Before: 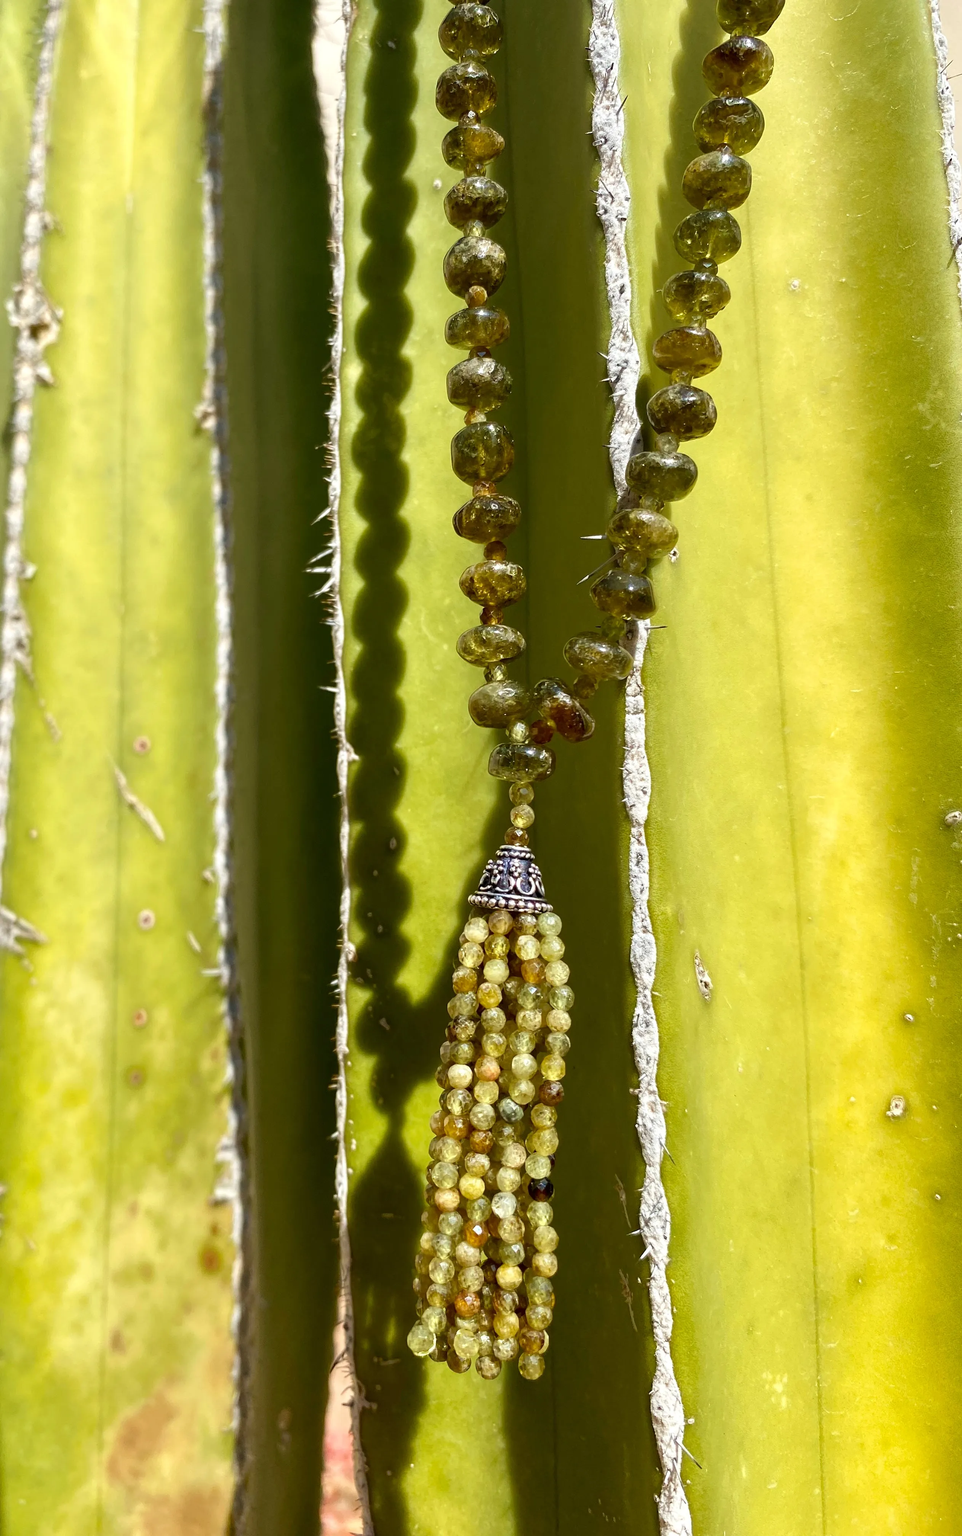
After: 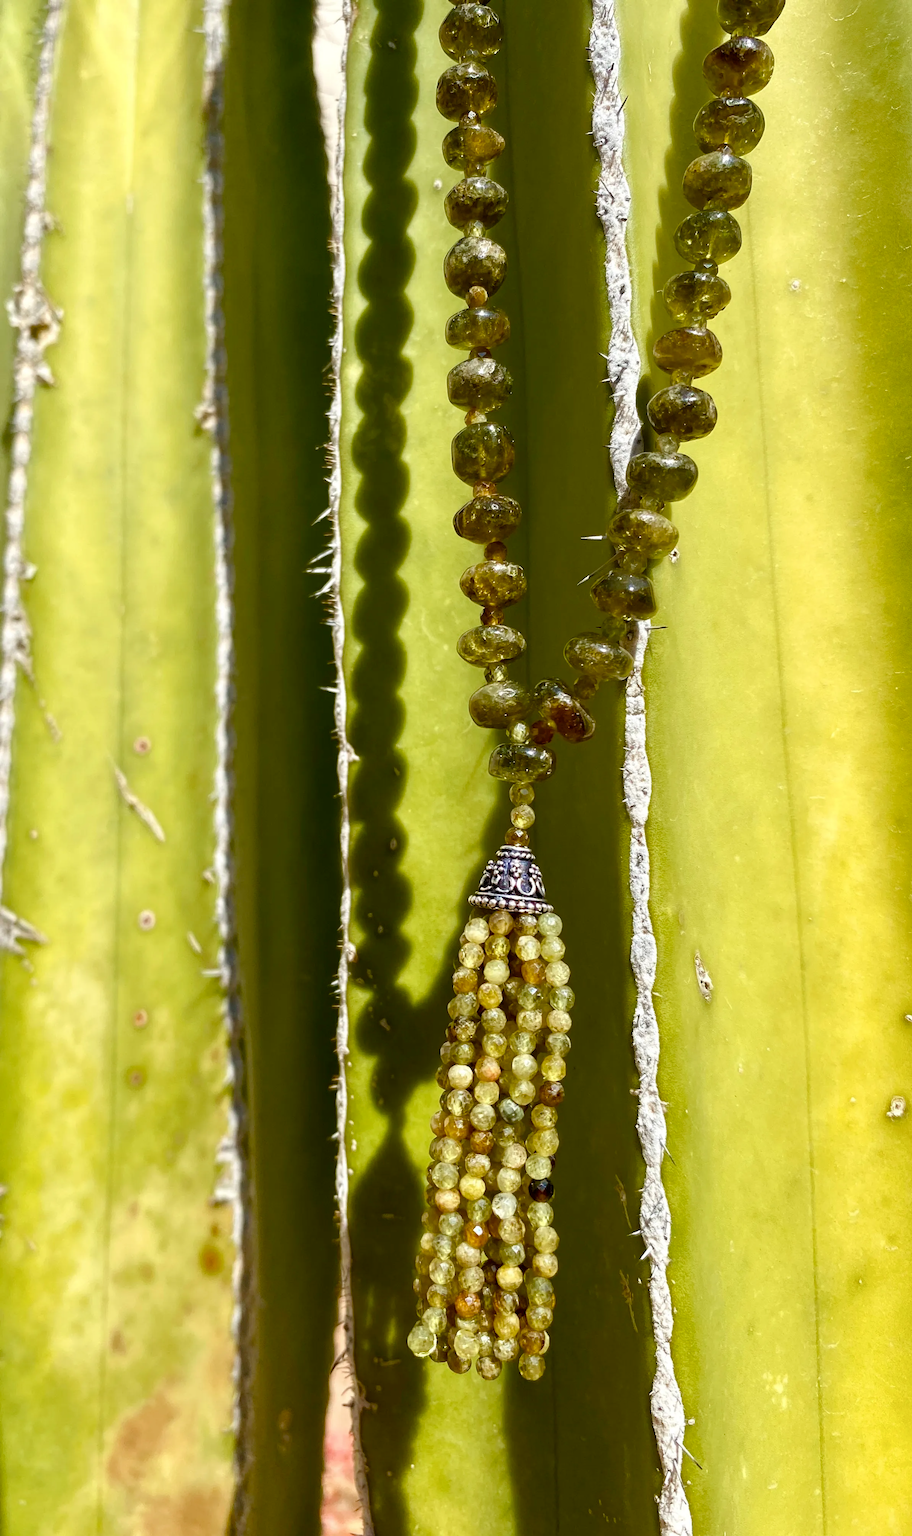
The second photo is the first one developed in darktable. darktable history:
crop and rotate: right 5.167%
color balance rgb: perceptual saturation grading › global saturation 20%, perceptual saturation grading › highlights -25%, perceptual saturation grading › shadows 25%
